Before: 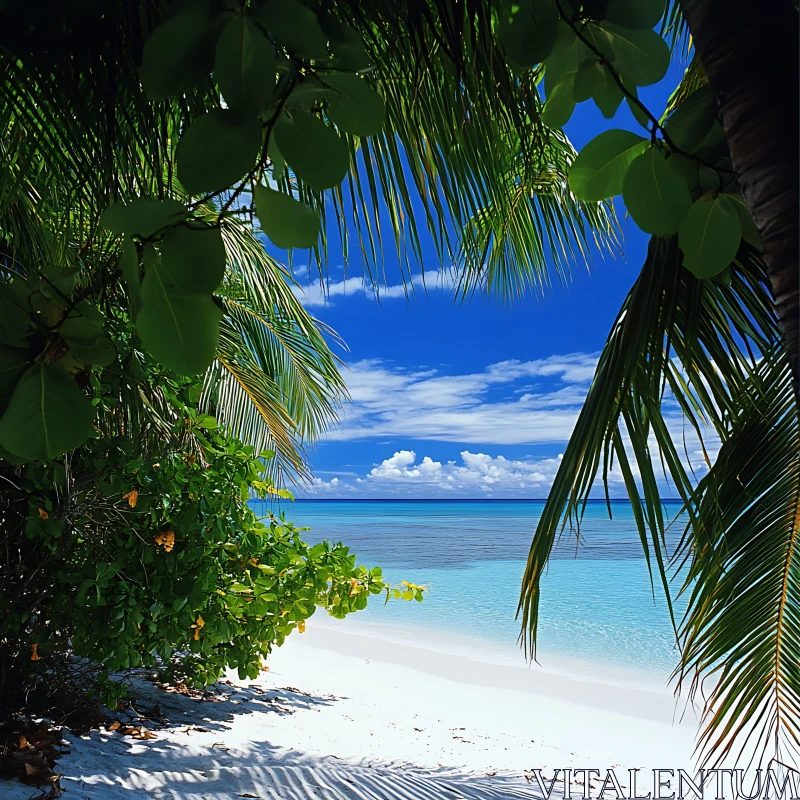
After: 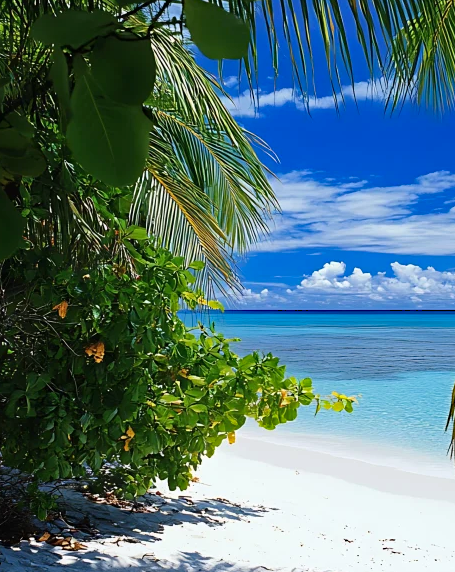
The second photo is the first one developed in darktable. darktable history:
crop: left 8.758%, top 23.743%, right 34.321%, bottom 4.737%
levels: mode automatic, levels [0.093, 0.434, 0.988]
haze removal: strength 0.289, distance 0.257, adaptive false
